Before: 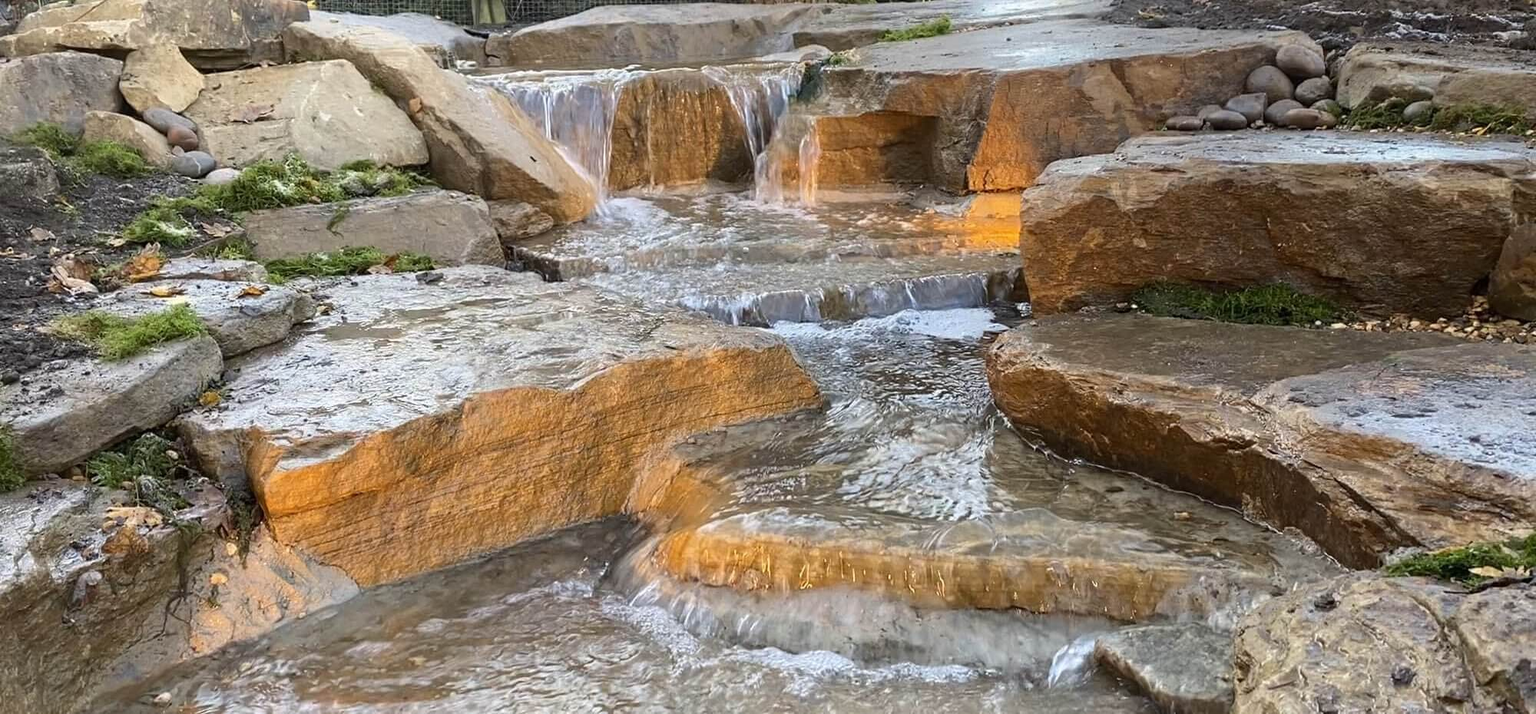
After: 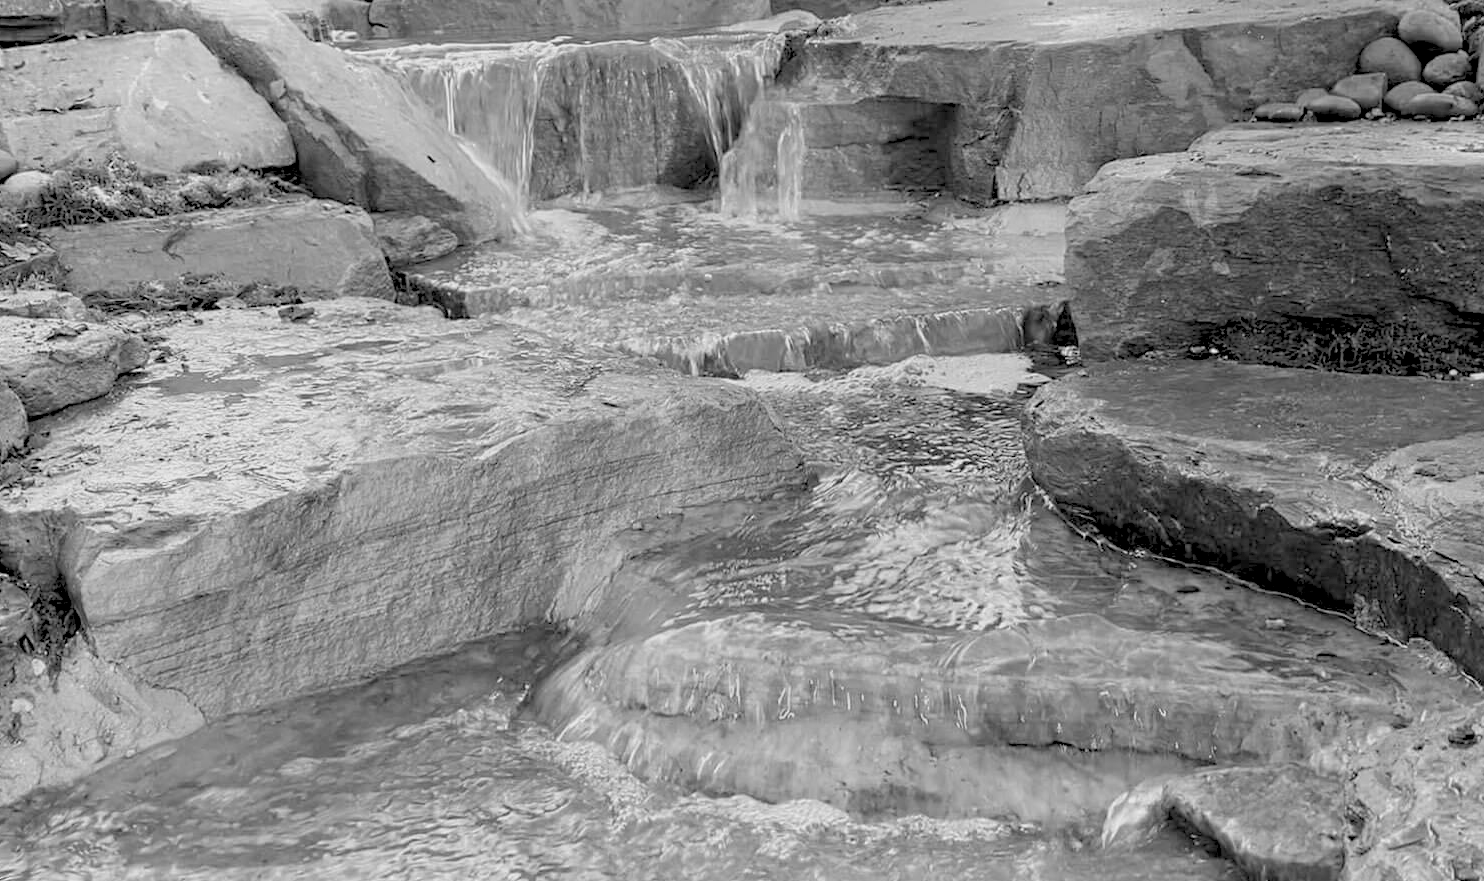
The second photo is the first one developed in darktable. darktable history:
crop and rotate: left 13.15%, top 5.251%, right 12.609%
rgb levels: preserve colors sum RGB, levels [[0.038, 0.433, 0.934], [0, 0.5, 1], [0, 0.5, 1]]
color correction: saturation 0.3
monochrome: on, module defaults
